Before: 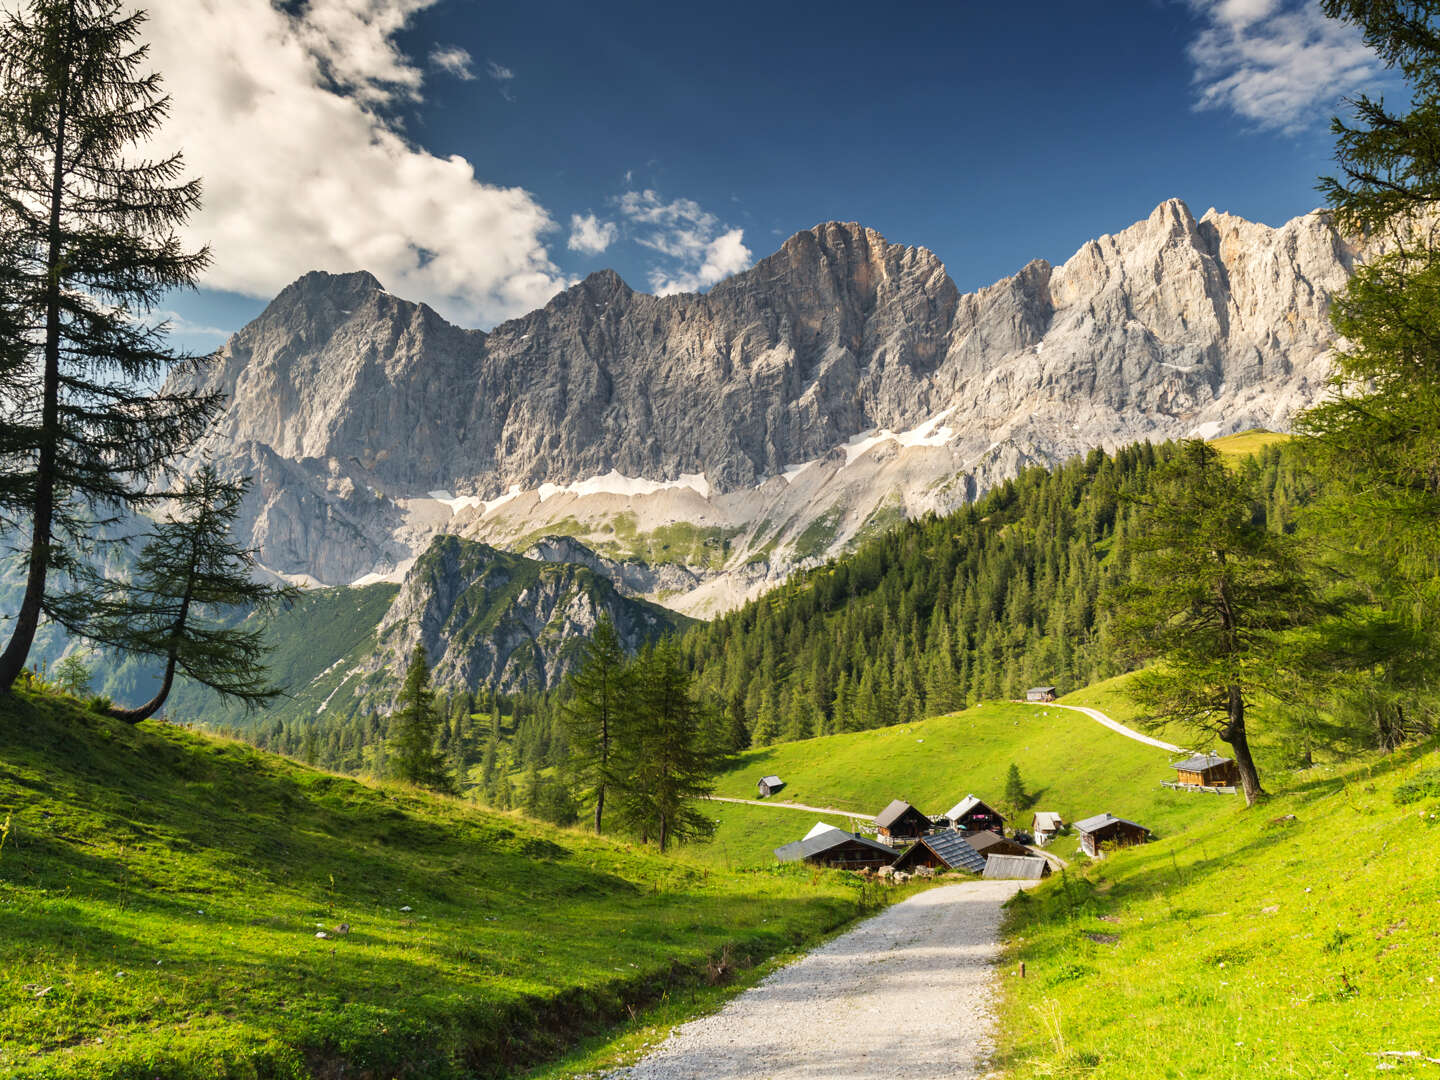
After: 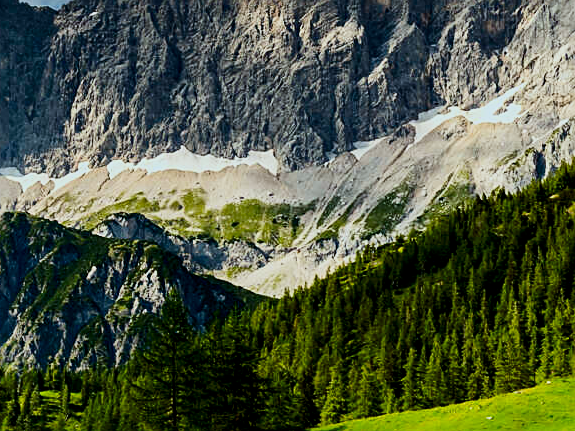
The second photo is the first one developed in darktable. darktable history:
sharpen: on, module defaults
exposure: black level correction 0.012, compensate highlight preservation false
contrast brightness saturation: contrast 0.19, brightness -0.24, saturation 0.11
filmic rgb: black relative exposure -7.75 EV, white relative exposure 4.4 EV, threshold 3 EV, target black luminance 0%, hardness 3.76, latitude 50.51%, contrast 1.074, highlights saturation mix 10%, shadows ↔ highlights balance -0.22%, color science v4 (2020), enable highlight reconstruction true
crop: left 30%, top 30%, right 30%, bottom 30%
color calibration: illuminant Planckian (black body), adaptation linear Bradford (ICC v4), x 0.364, y 0.367, temperature 4417.56 K, saturation algorithm version 1 (2020)
